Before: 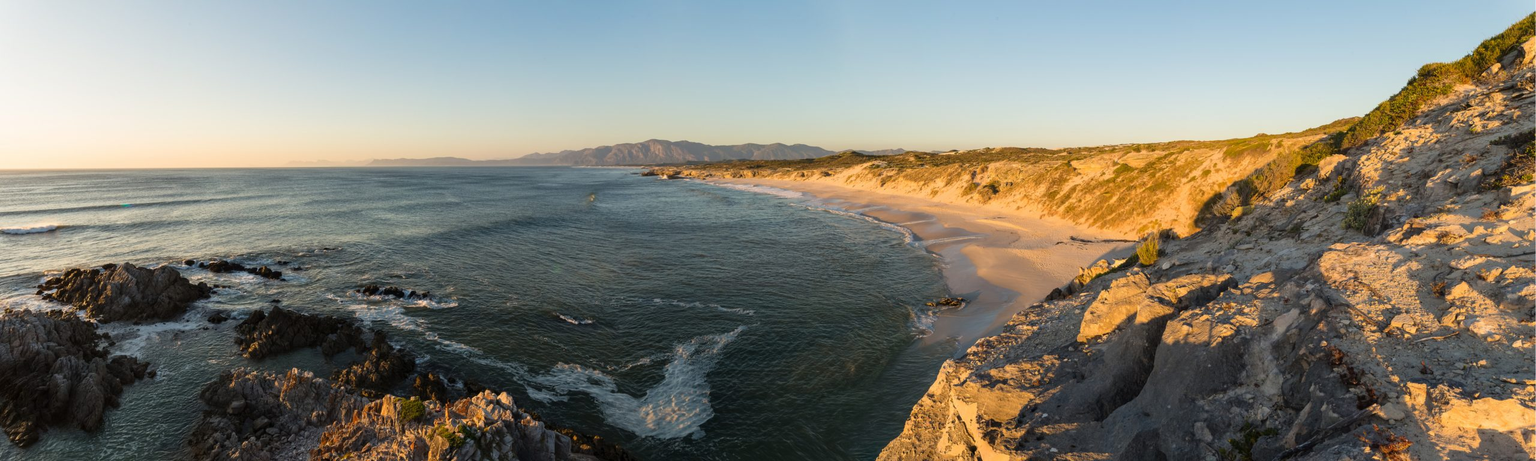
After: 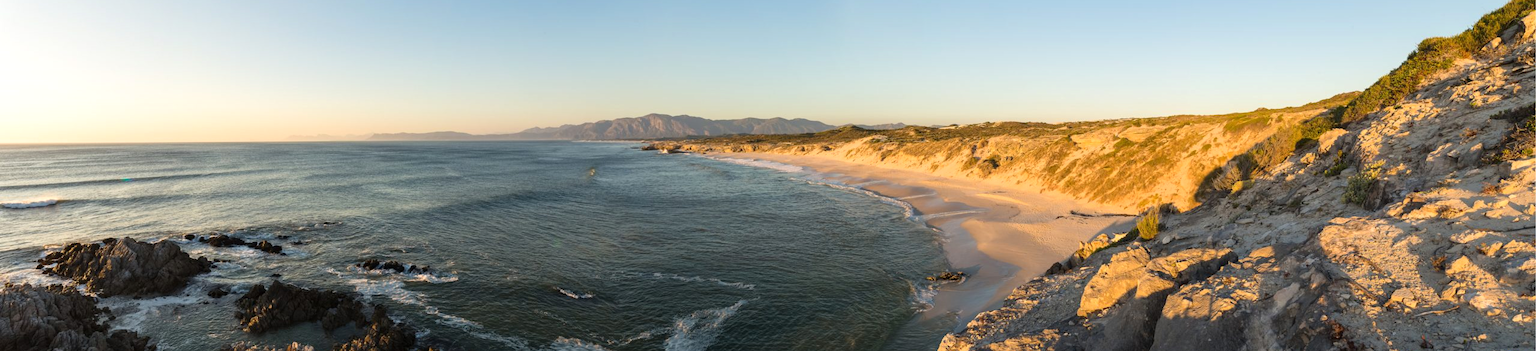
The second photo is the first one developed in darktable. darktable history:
crop: top 5.619%, bottom 17.963%
exposure: exposure 0.189 EV, compensate exposure bias true, compensate highlight preservation false
